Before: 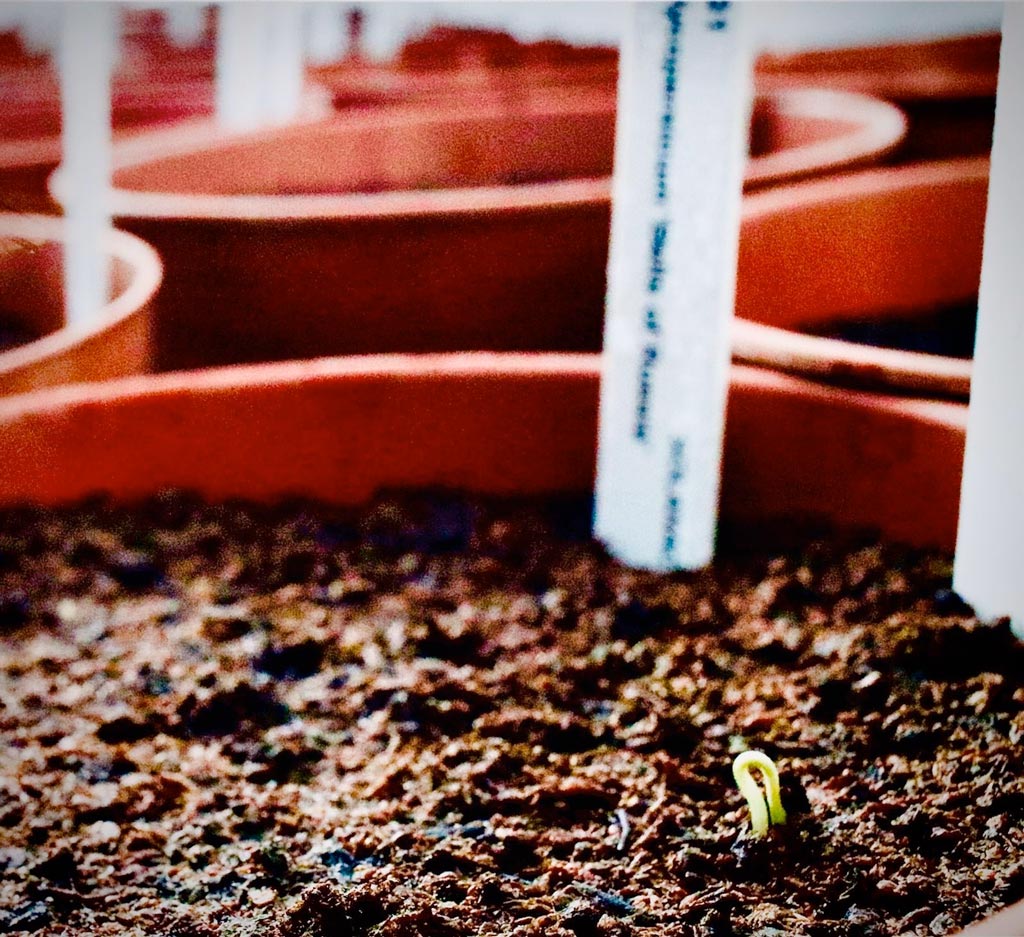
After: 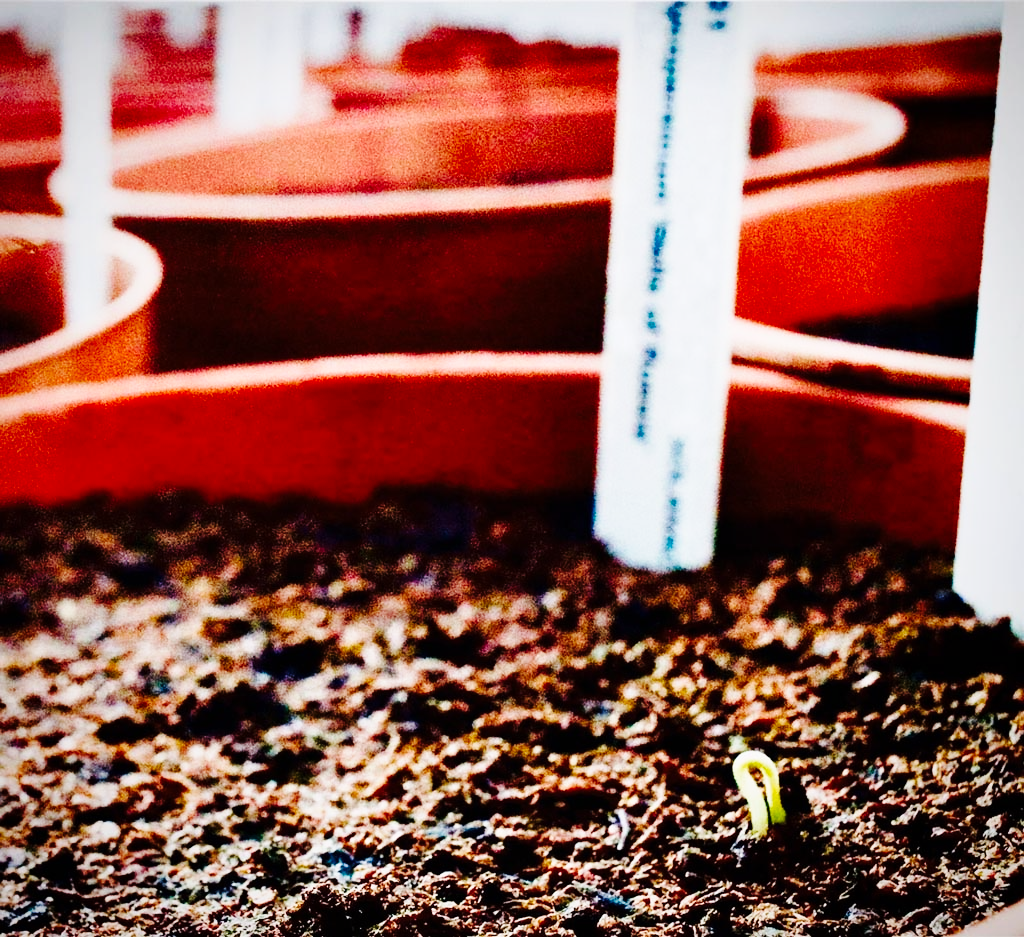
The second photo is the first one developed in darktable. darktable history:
color correction: saturation 0.99
base curve: curves: ch0 [(0, 0) (0.036, 0.025) (0.121, 0.166) (0.206, 0.329) (0.605, 0.79) (1, 1)], preserve colors none
